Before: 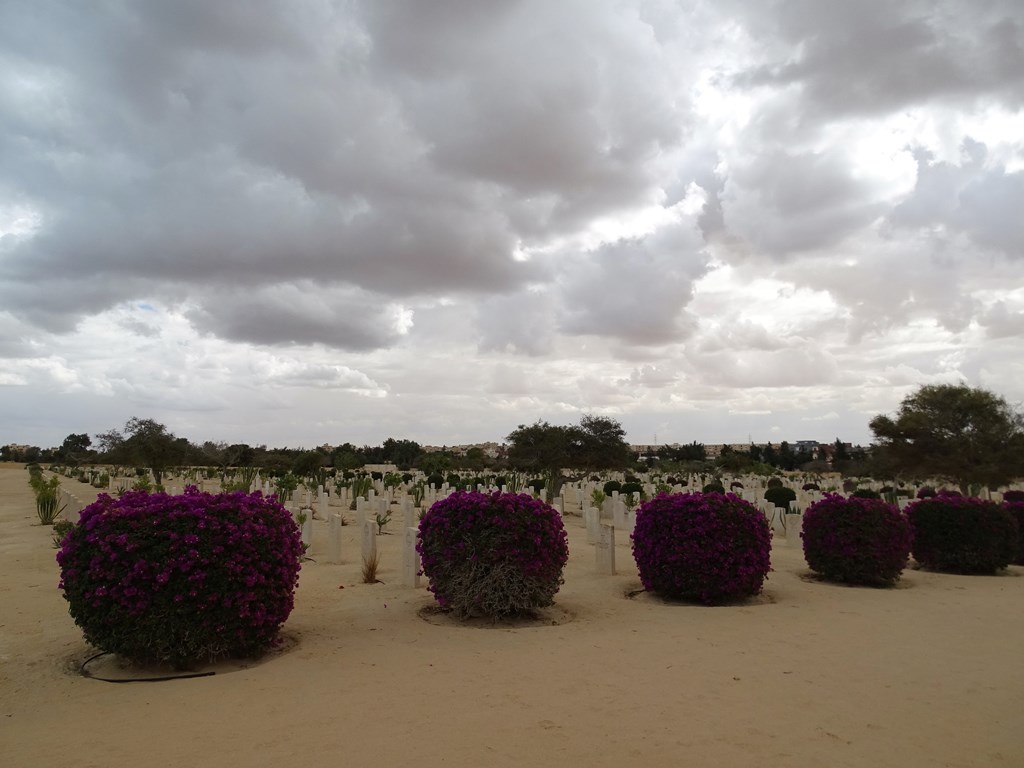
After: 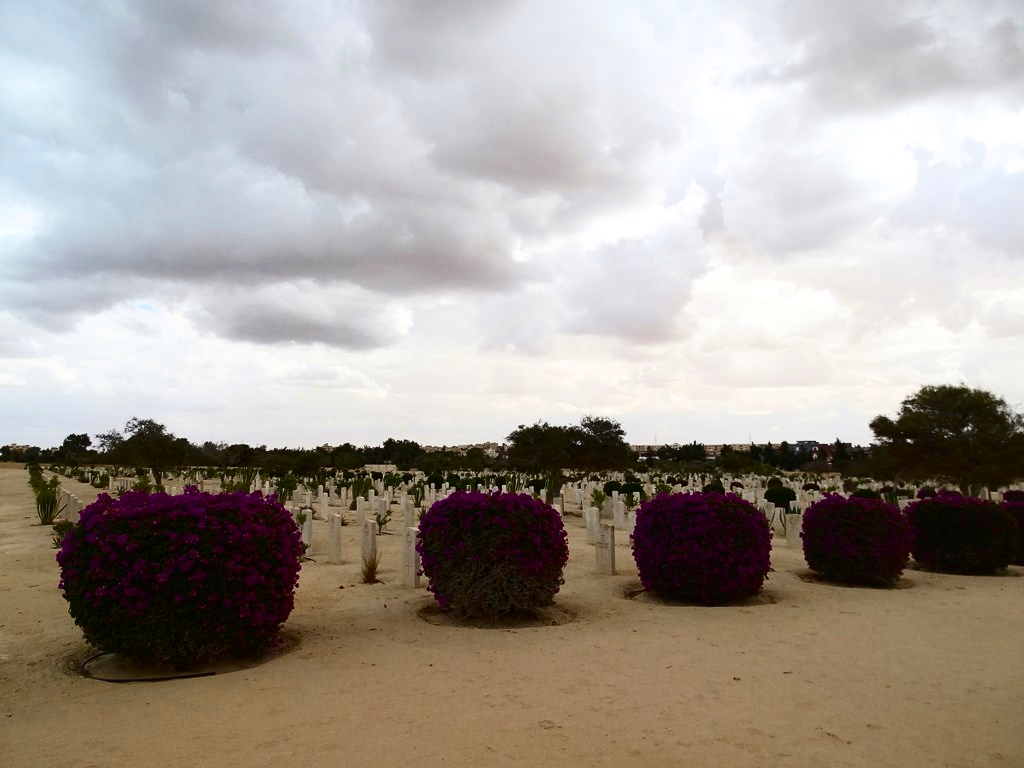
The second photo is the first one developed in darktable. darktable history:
contrast brightness saturation: contrast 0.406, brightness 0.099, saturation 0.208
